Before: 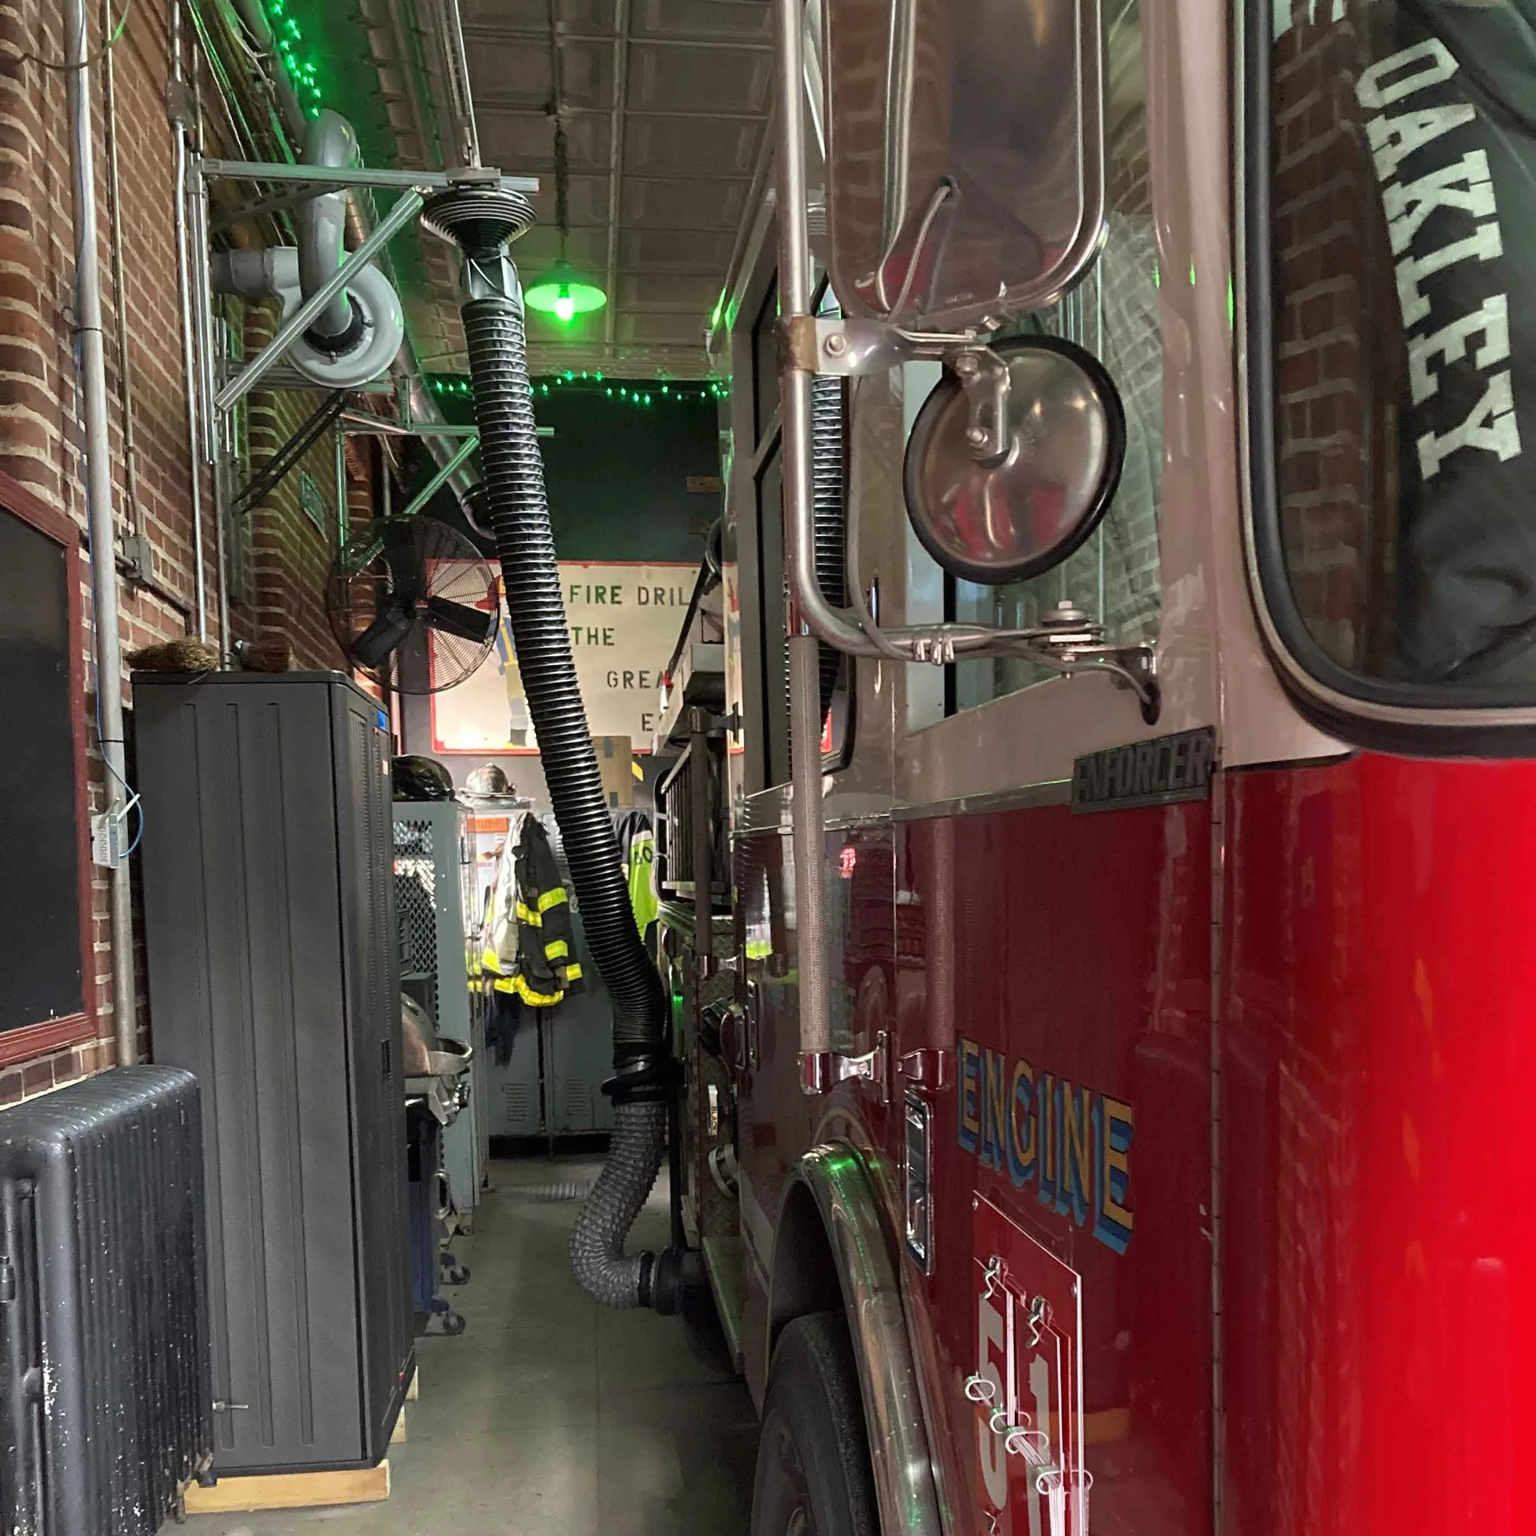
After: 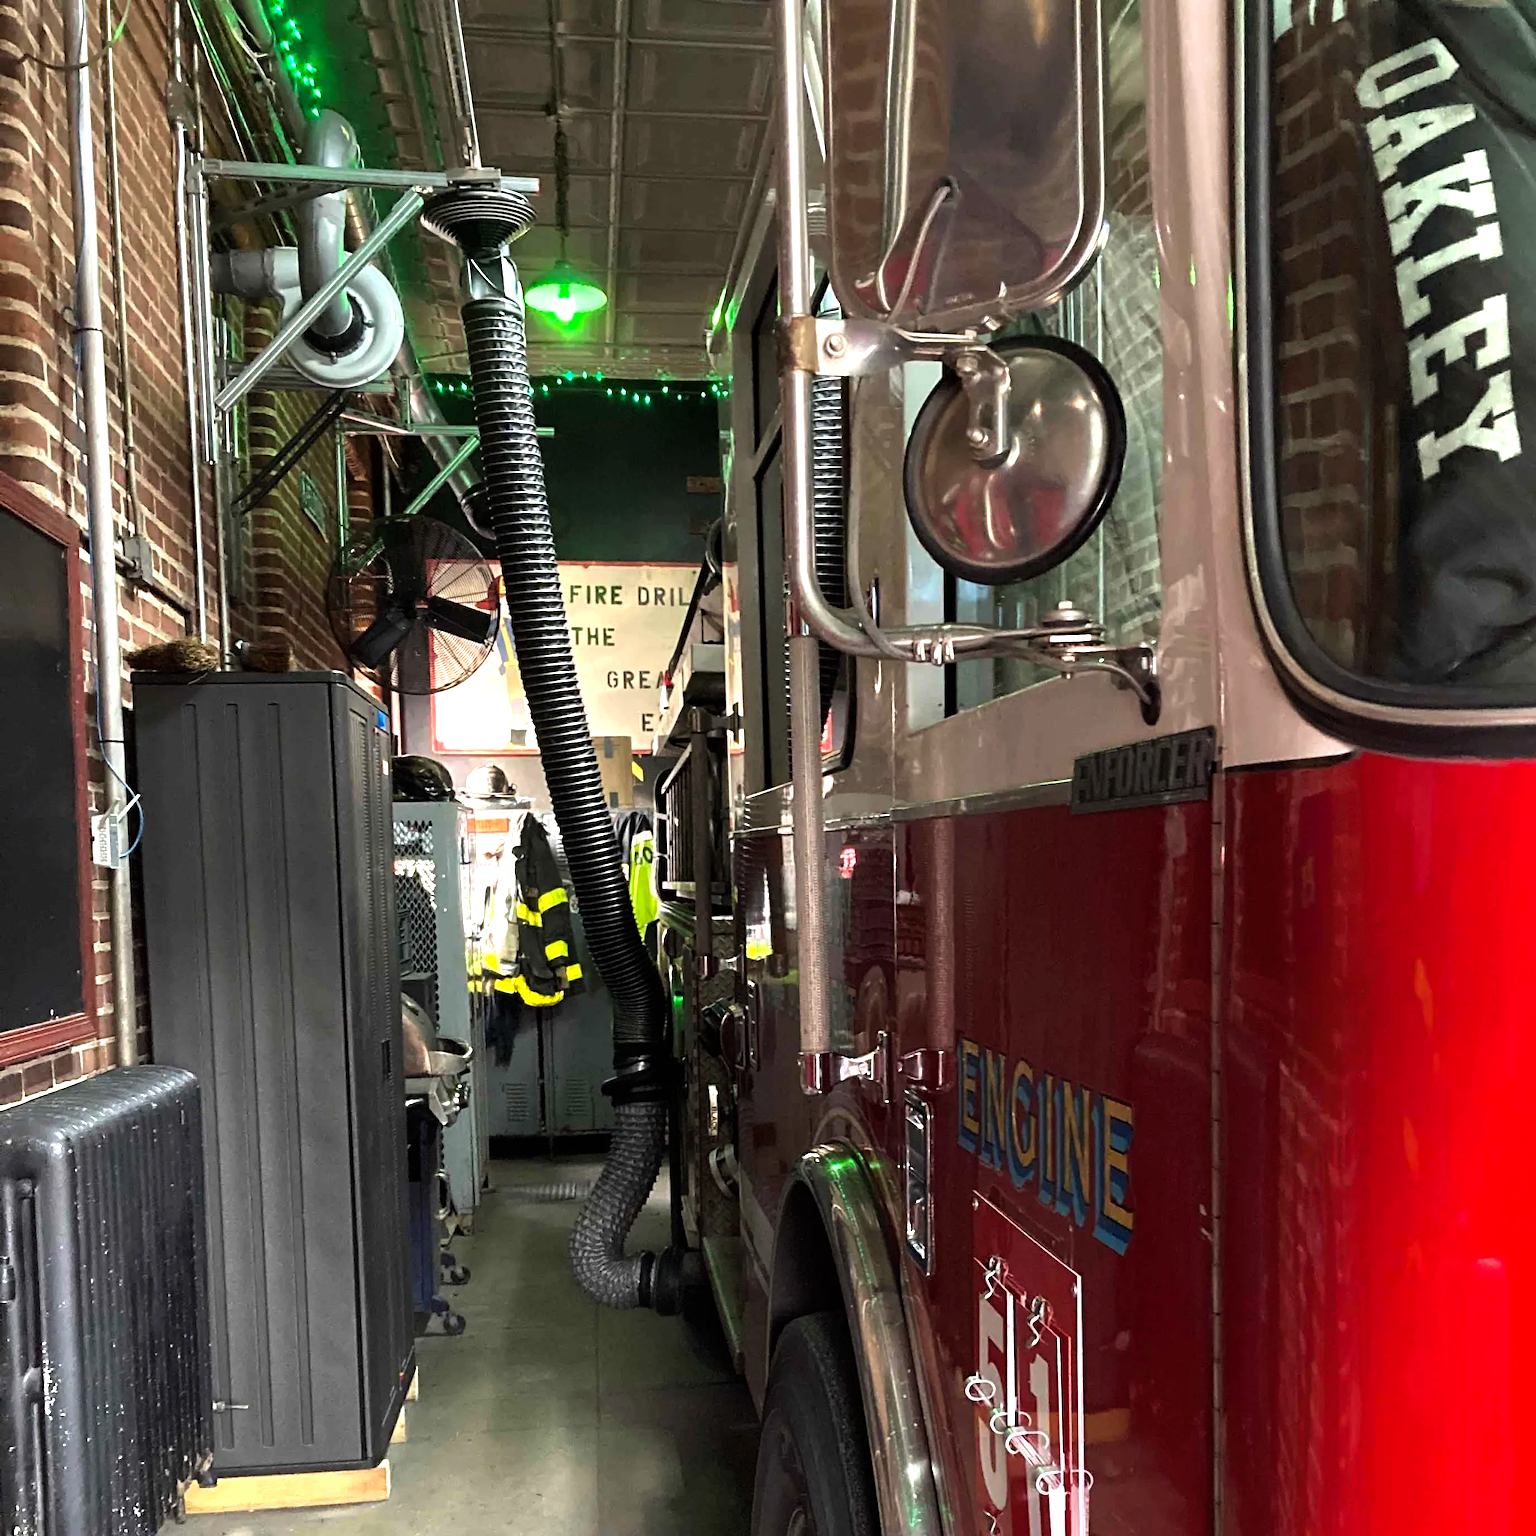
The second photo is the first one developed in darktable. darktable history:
exposure: exposure 0.6 EV, compensate highlight preservation false
color balance rgb: shadows lift › luminance -10%, power › luminance -9%, linear chroma grading › global chroma 10%, global vibrance 10%, contrast 15%, saturation formula JzAzBz (2021)
